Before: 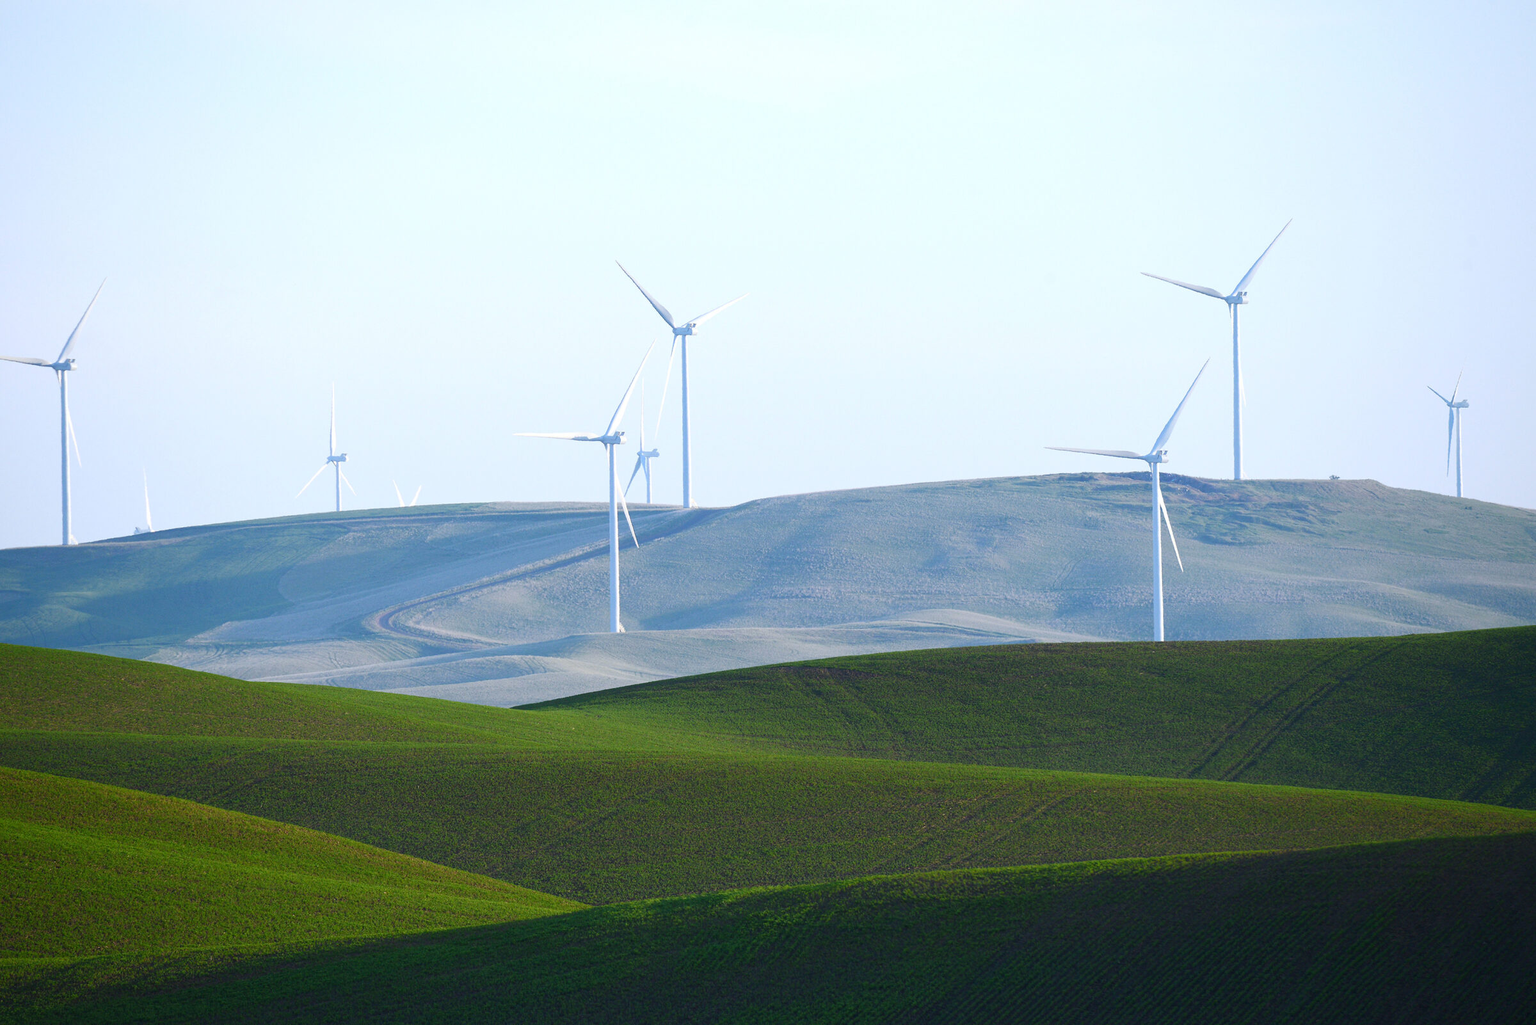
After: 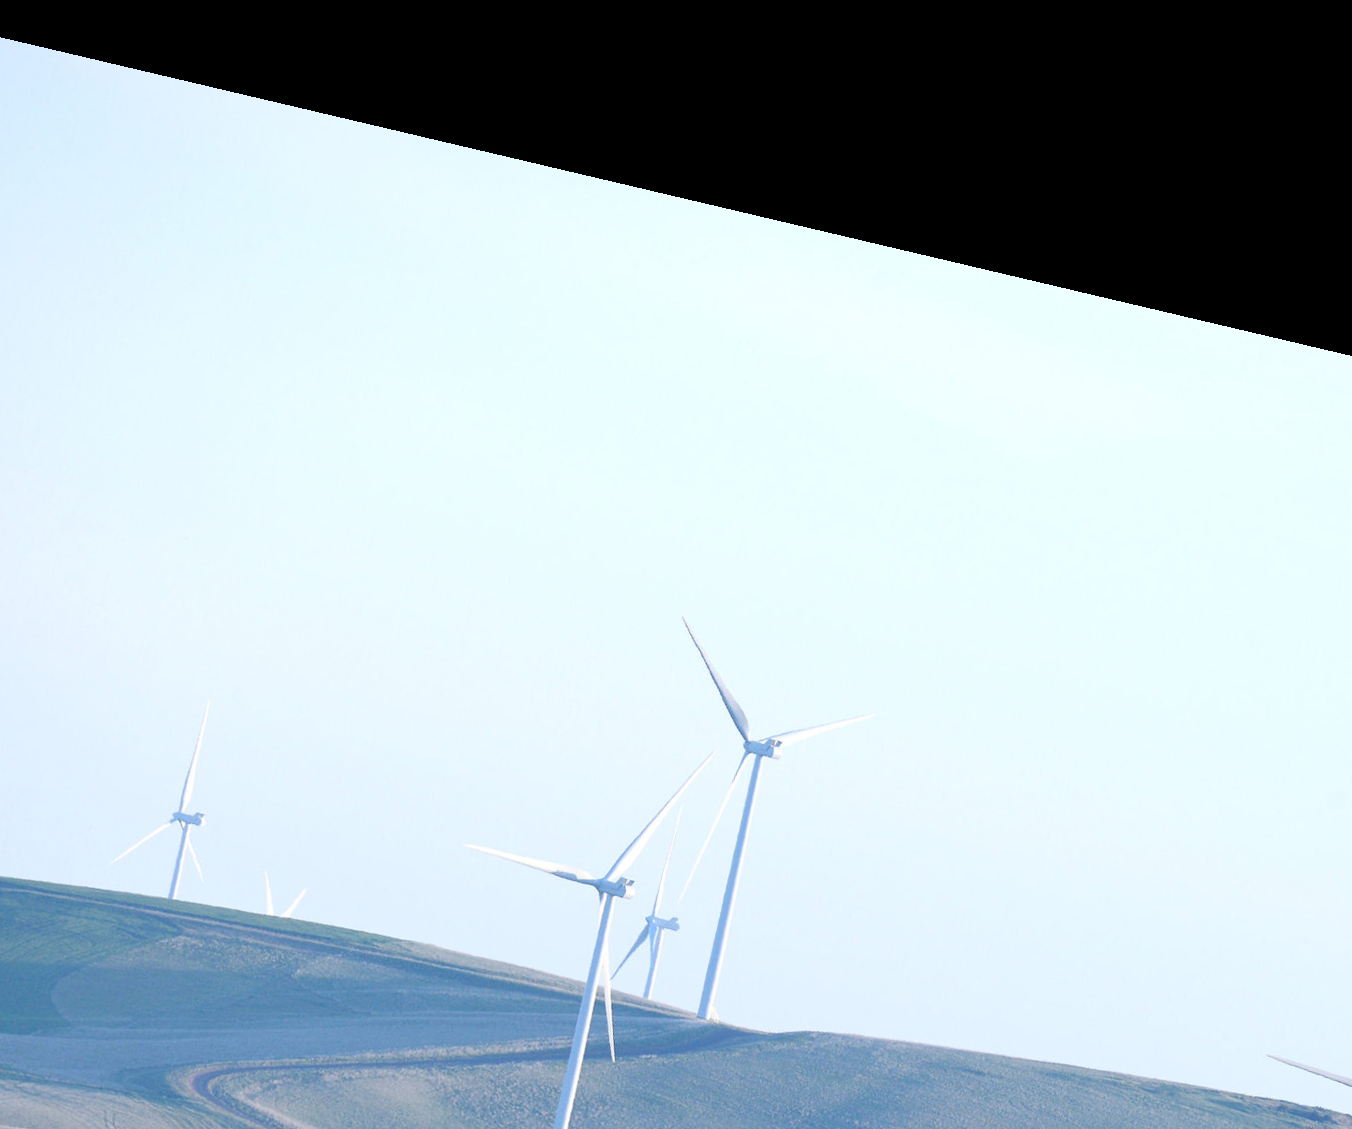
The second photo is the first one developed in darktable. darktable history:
crop: left 19.556%, right 30.401%, bottom 46.458%
rotate and perspective: rotation 13.27°, automatic cropping off
color zones: curves: ch0 [(0, 0.558) (0.143, 0.559) (0.286, 0.529) (0.429, 0.505) (0.571, 0.5) (0.714, 0.5) (0.857, 0.5) (1, 0.558)]; ch1 [(0, 0.469) (0.01, 0.469) (0.12, 0.446) (0.248, 0.469) (0.5, 0.5) (0.748, 0.5) (0.99, 0.469) (1, 0.469)]
